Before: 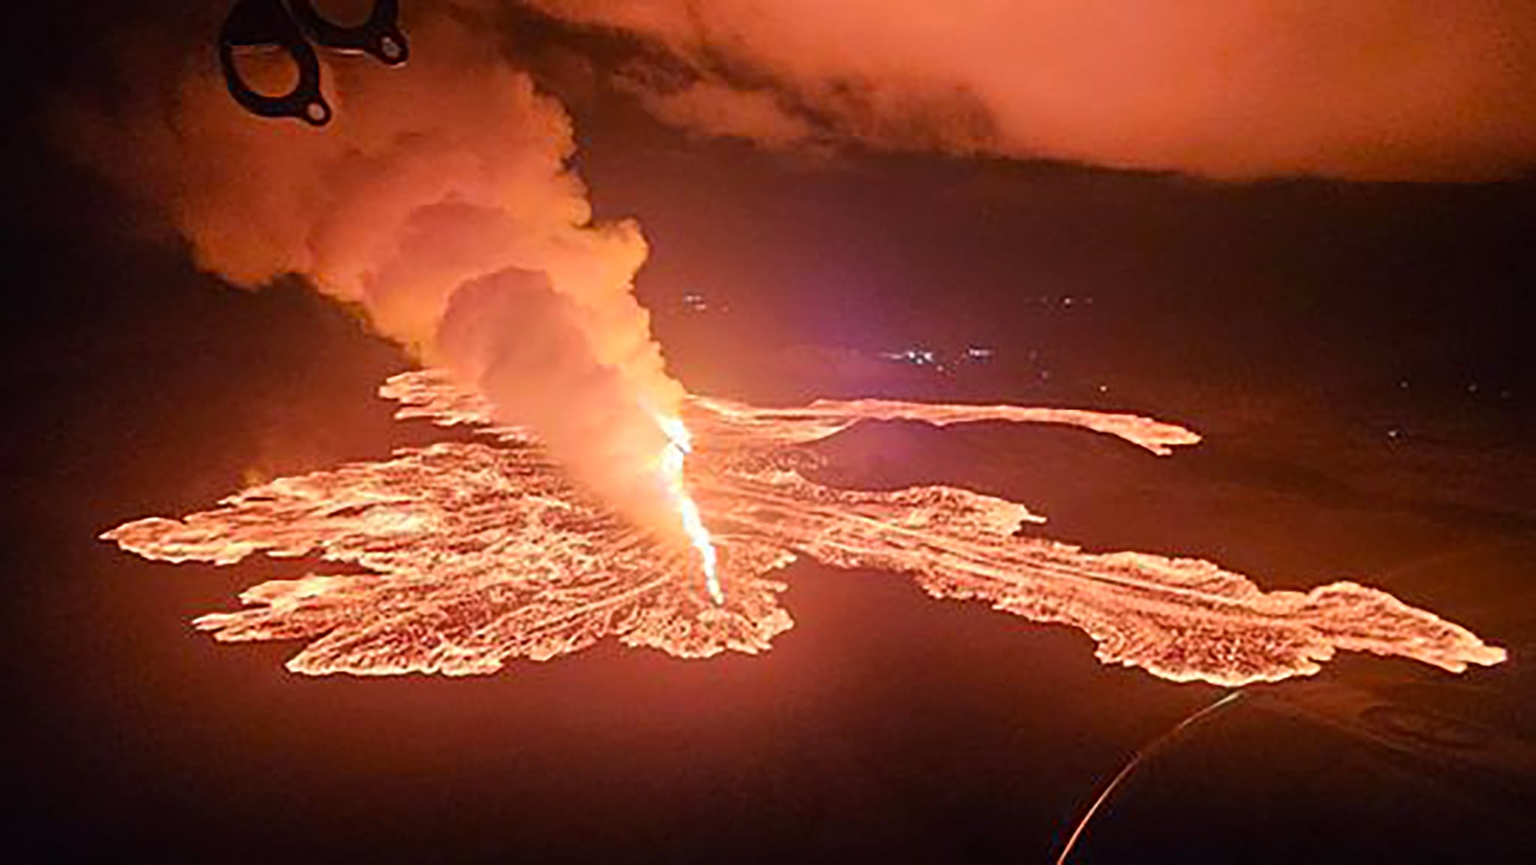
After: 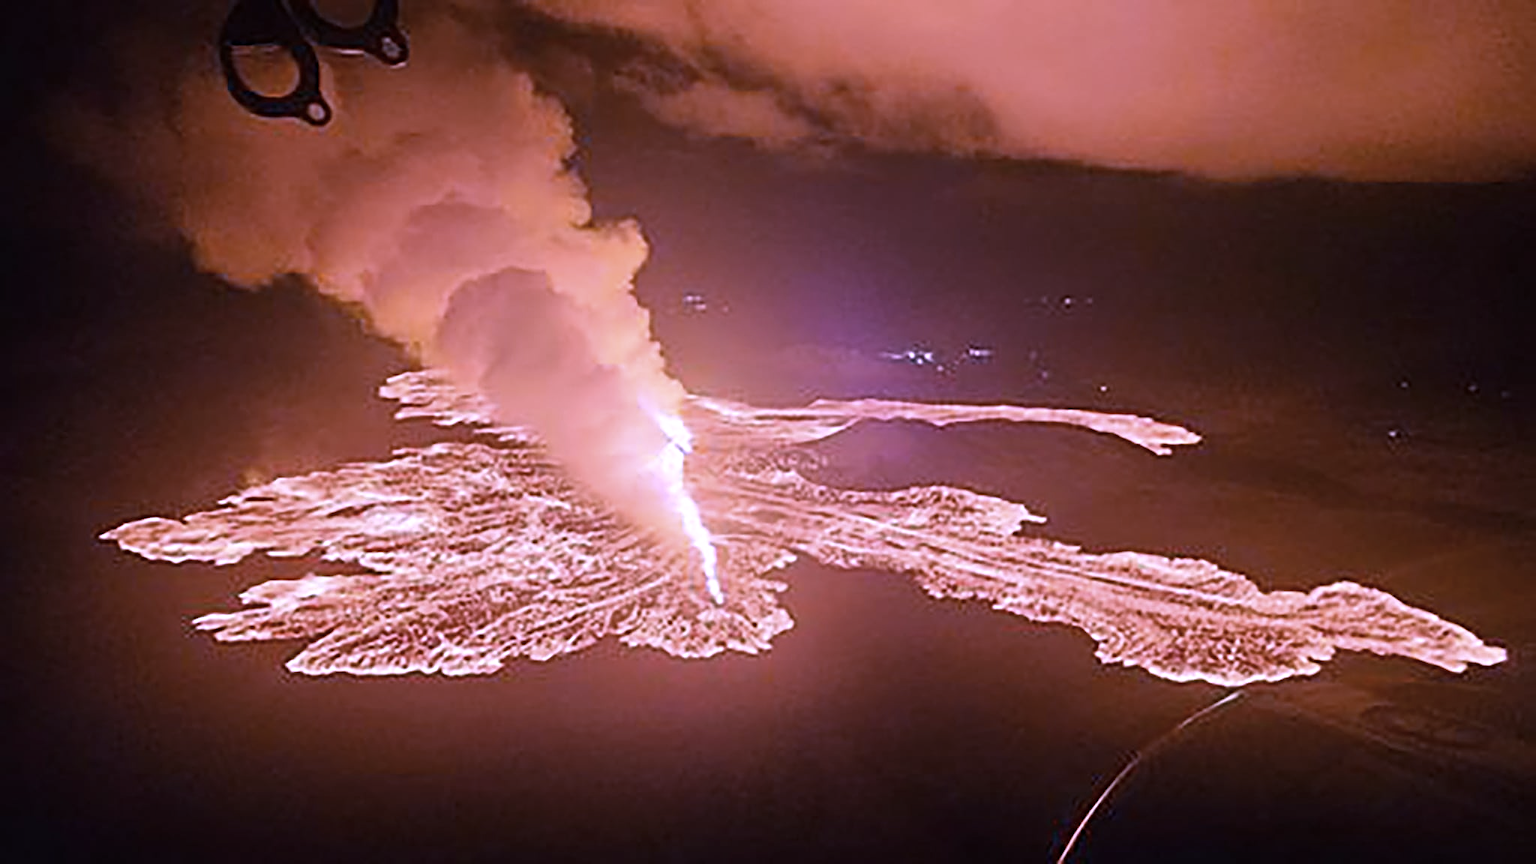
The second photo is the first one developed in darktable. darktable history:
white balance: red 0.98, blue 1.61
color correction: highlights a* 5.59, highlights b* 5.24, saturation 0.68
sharpen: on, module defaults
